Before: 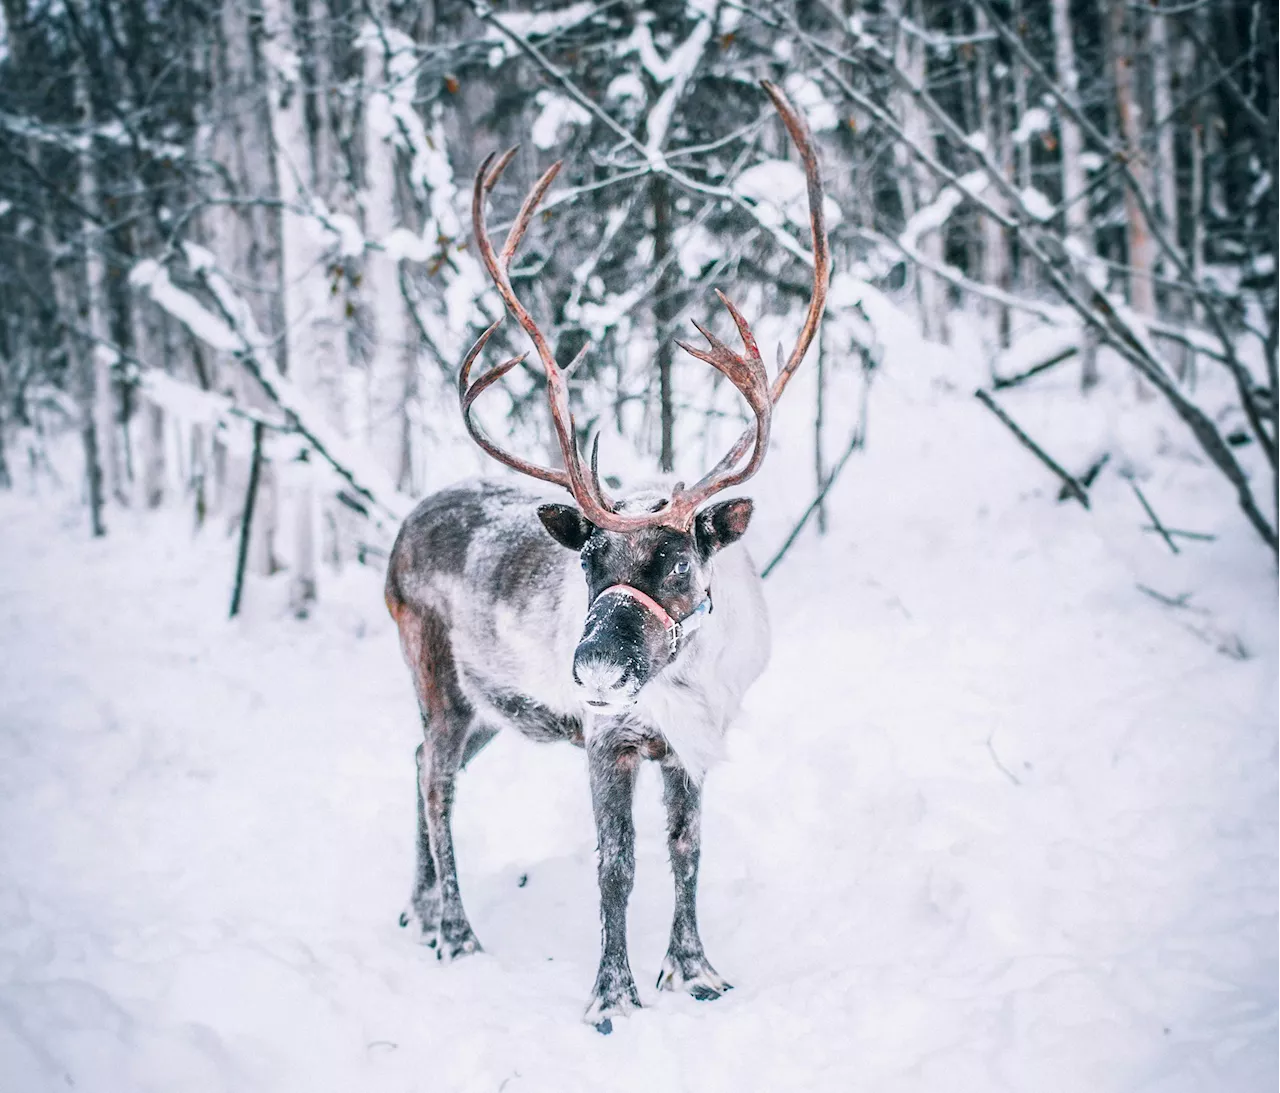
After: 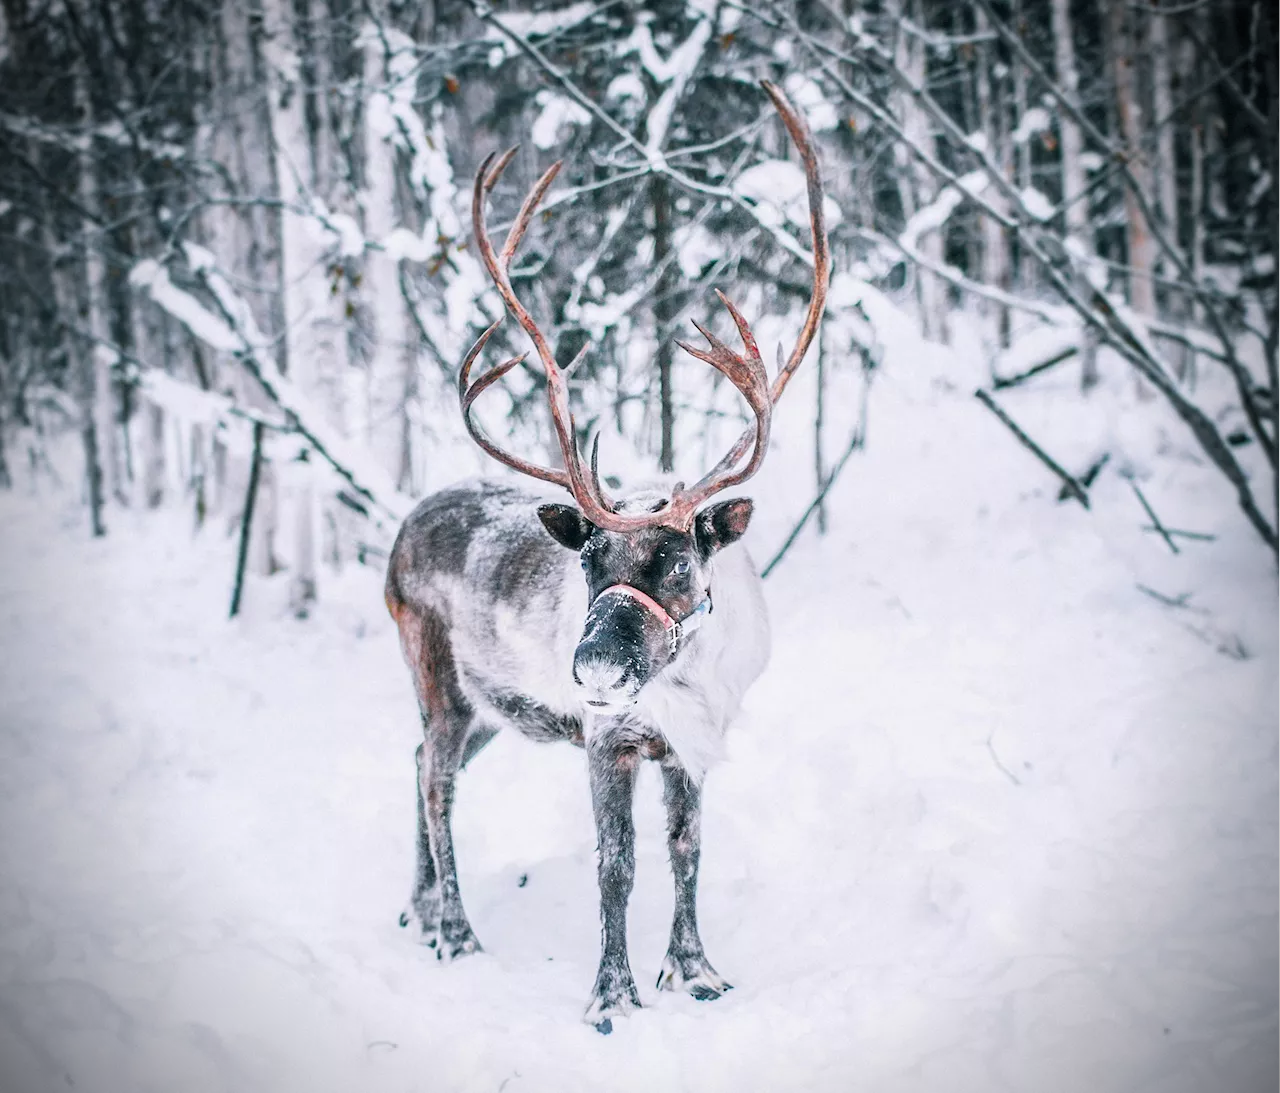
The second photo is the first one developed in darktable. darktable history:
sharpen: radius 2.866, amount 0.86, threshold 47.426
vignetting: brightness -0.717, saturation -0.477, unbound false
